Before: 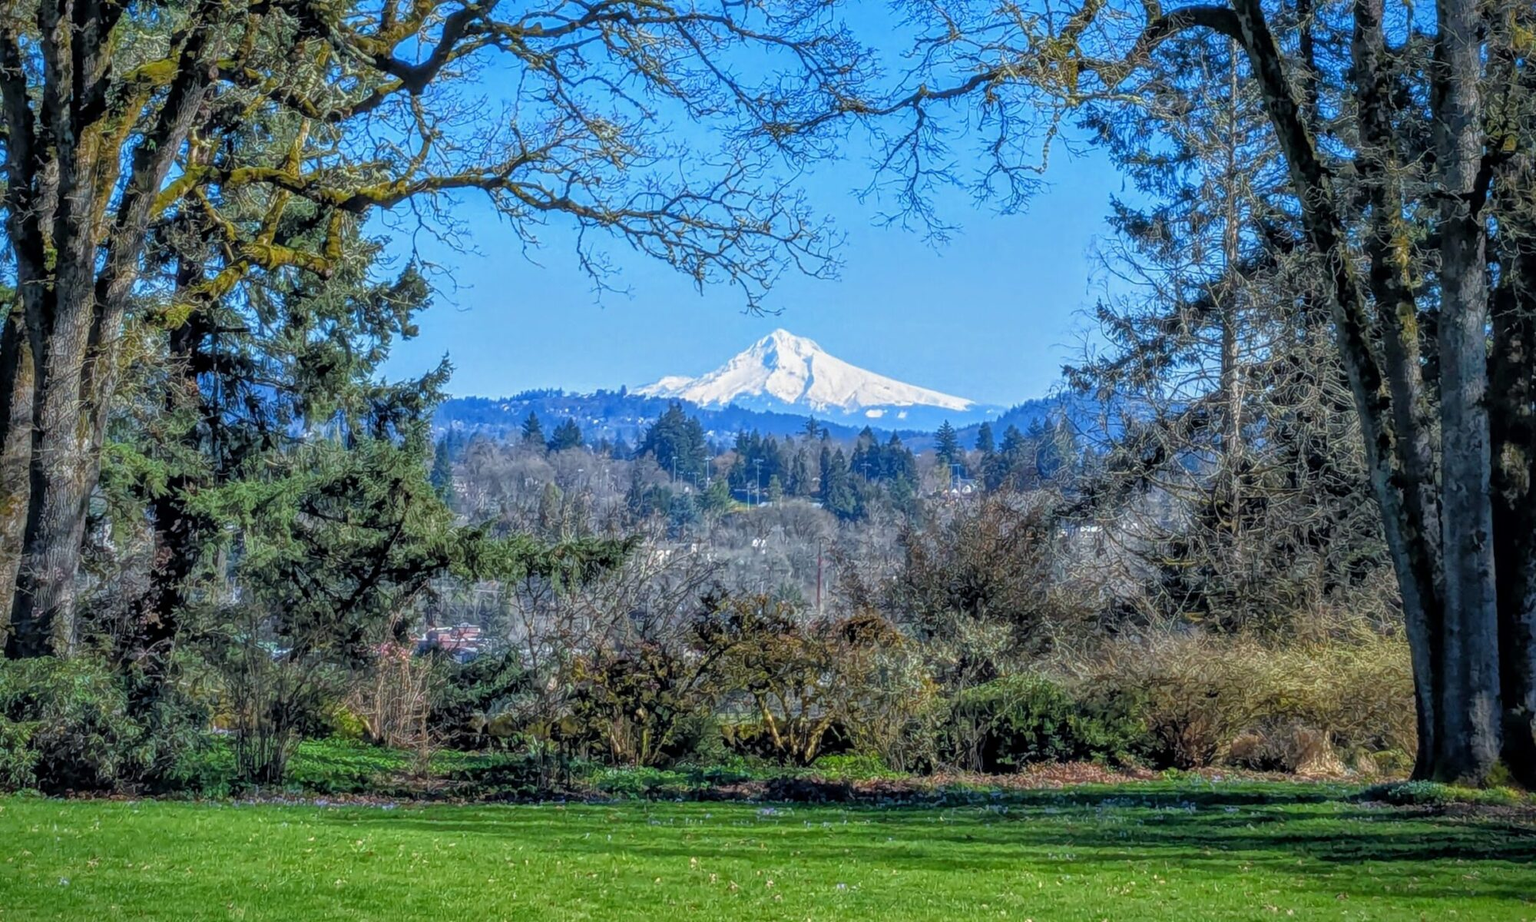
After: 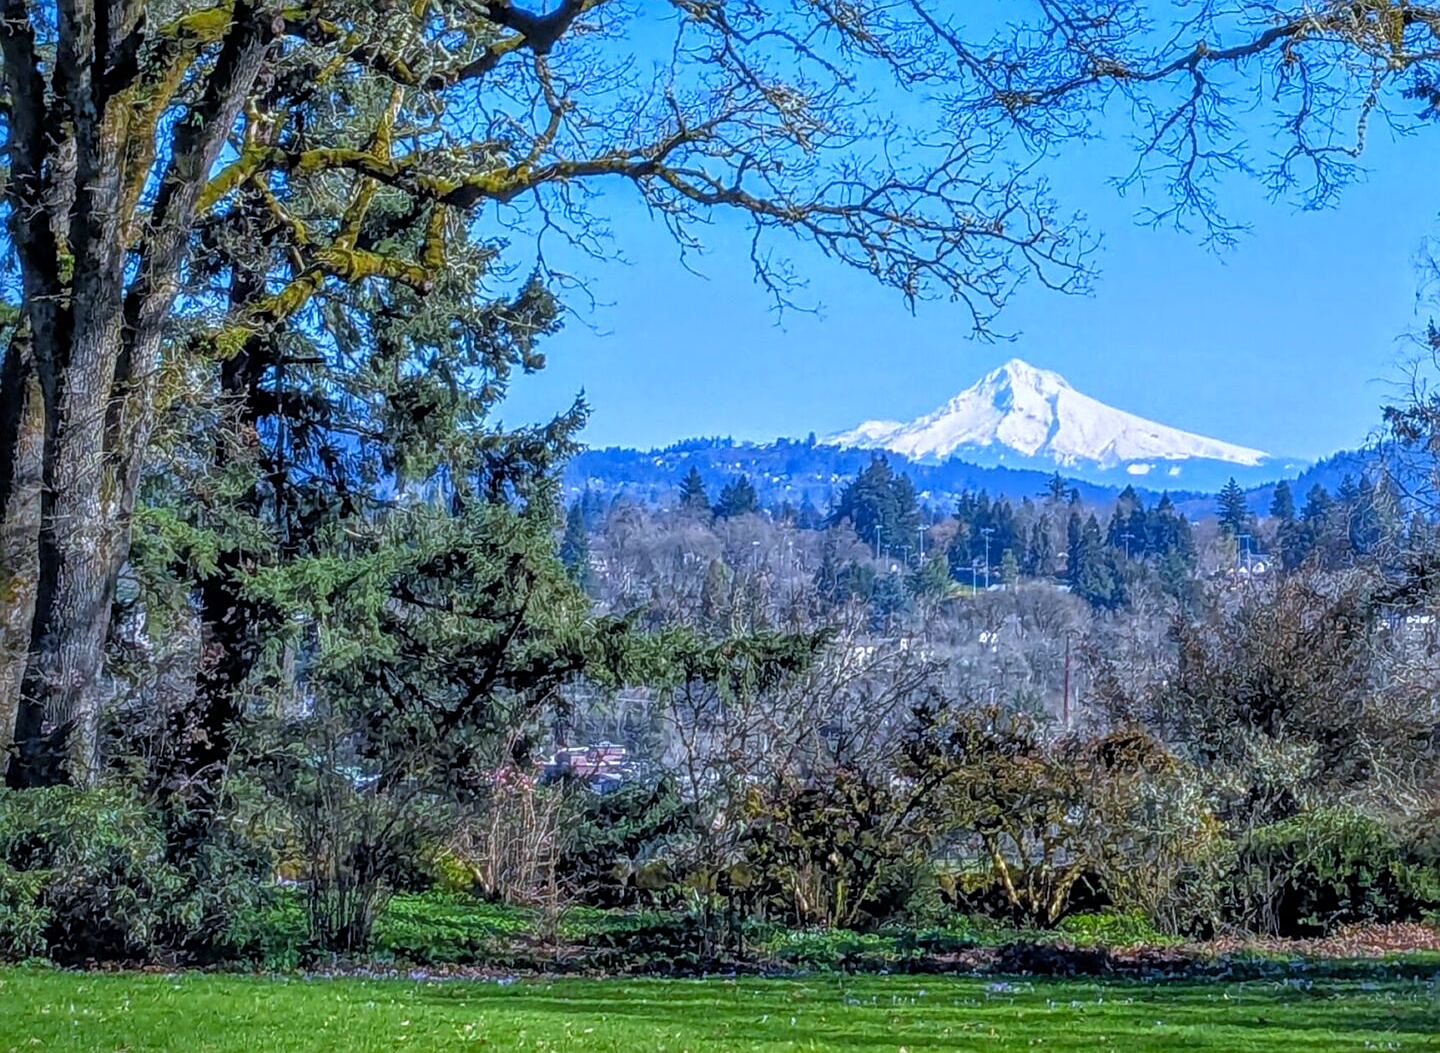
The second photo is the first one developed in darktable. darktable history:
sharpen: amount 0.575
crop: top 5.803%, right 27.864%, bottom 5.804%
white balance: red 0.967, blue 1.119, emerald 0.756
color balance rgb: perceptual saturation grading › global saturation 3.7%, global vibrance 5.56%, contrast 3.24%
